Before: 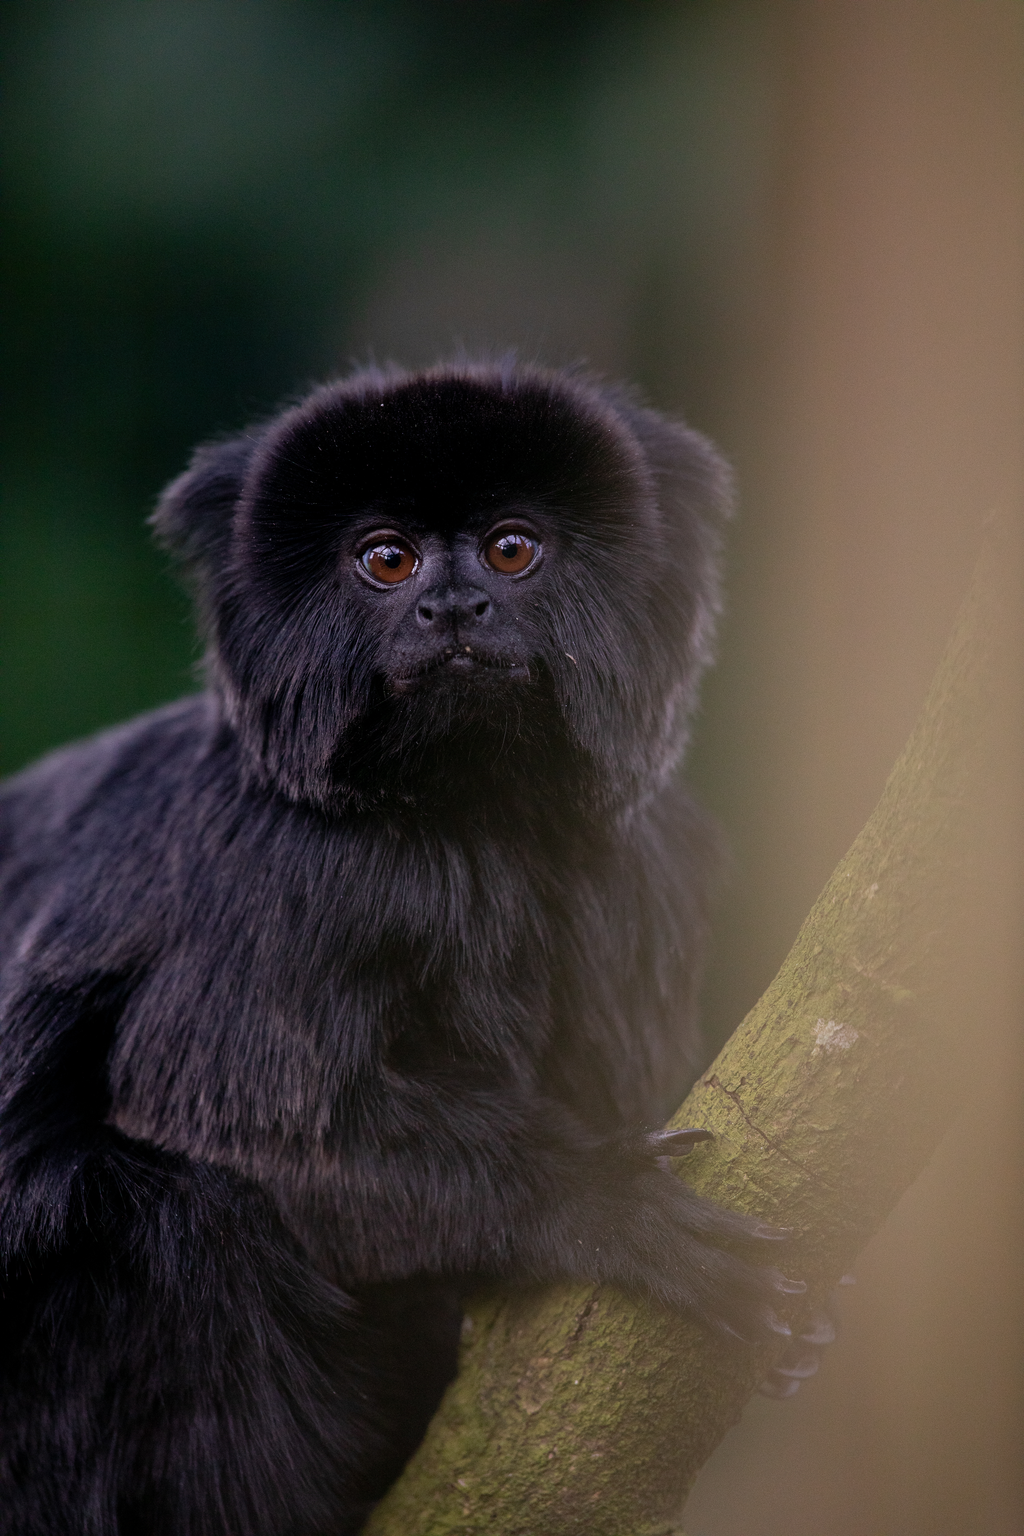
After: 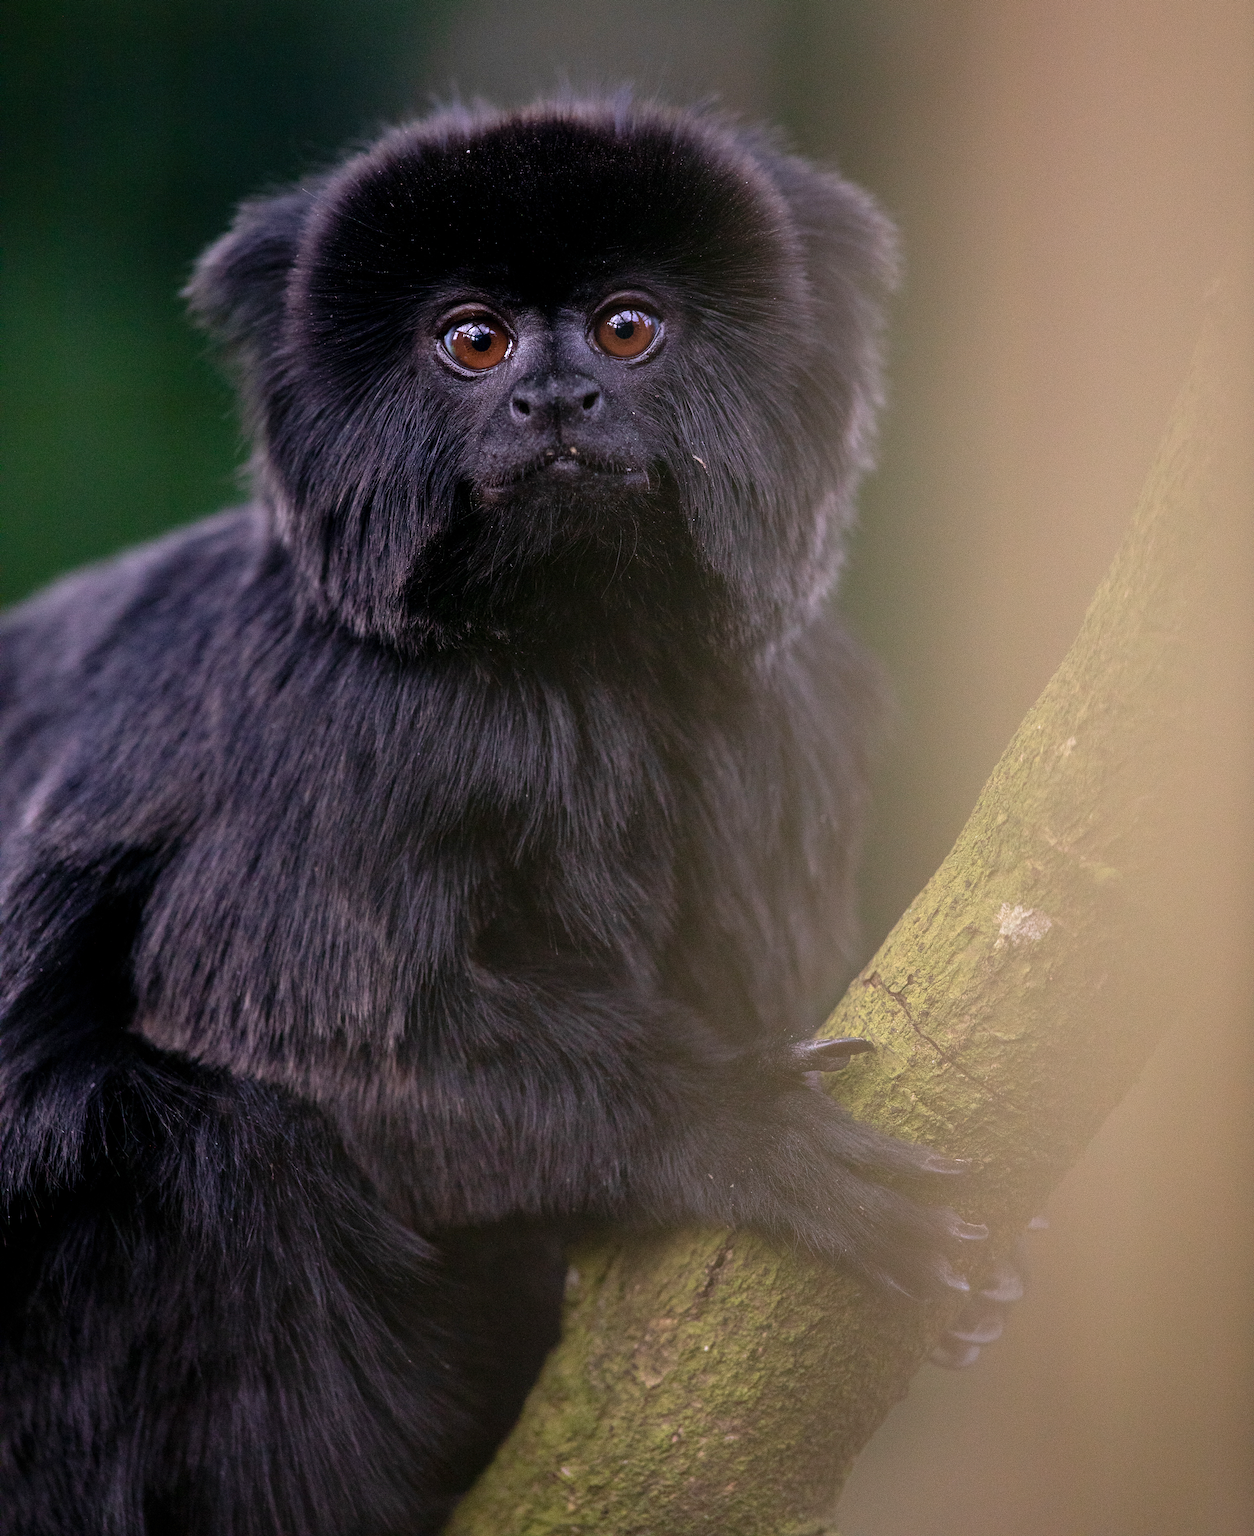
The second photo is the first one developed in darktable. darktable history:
crop and rotate: top 18.334%
exposure: exposure 0.671 EV, compensate exposure bias true, compensate highlight preservation false
